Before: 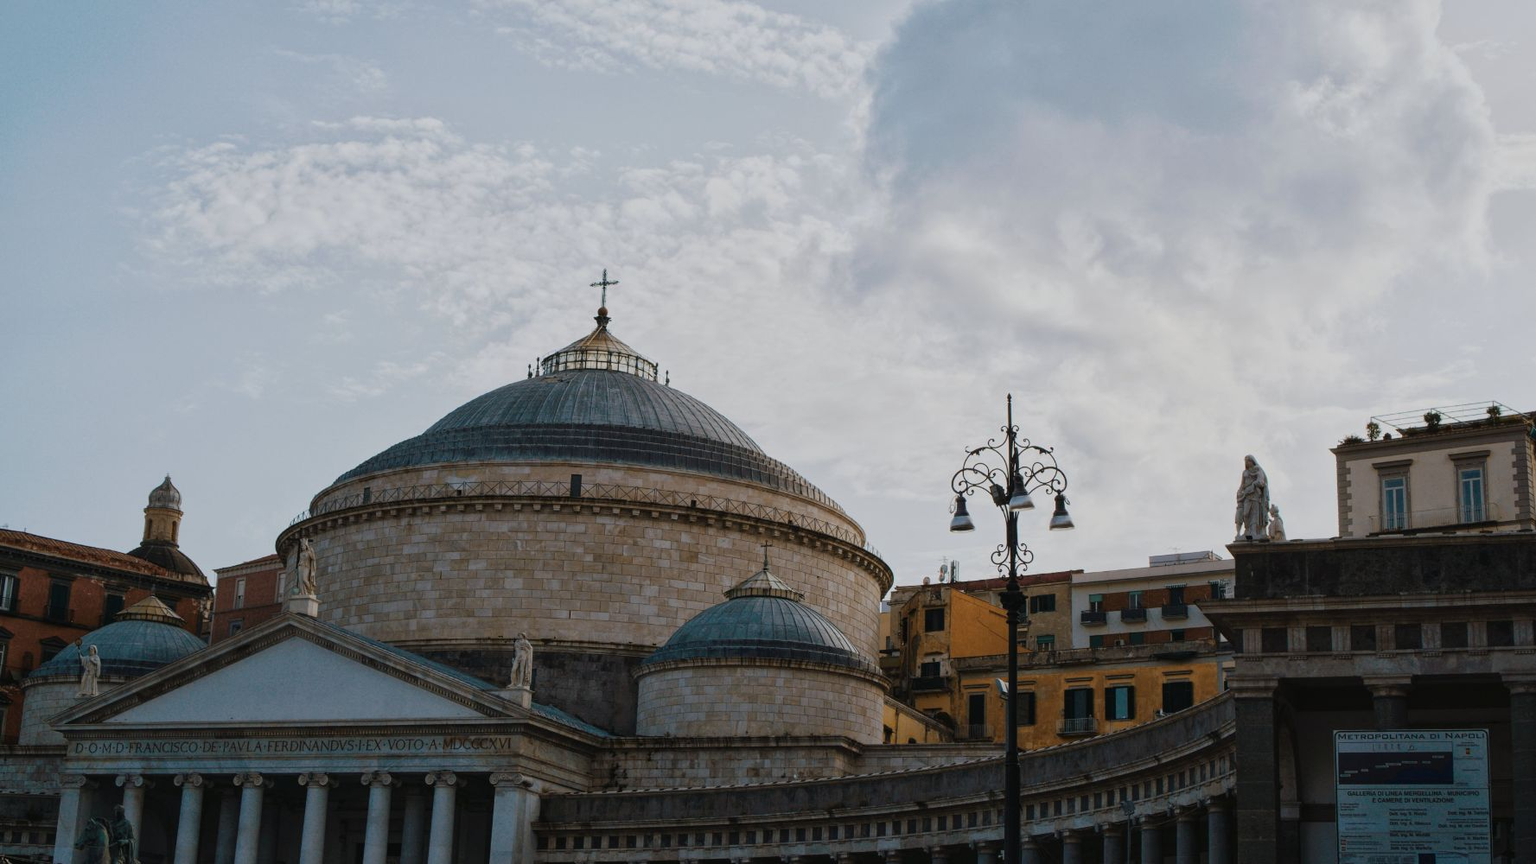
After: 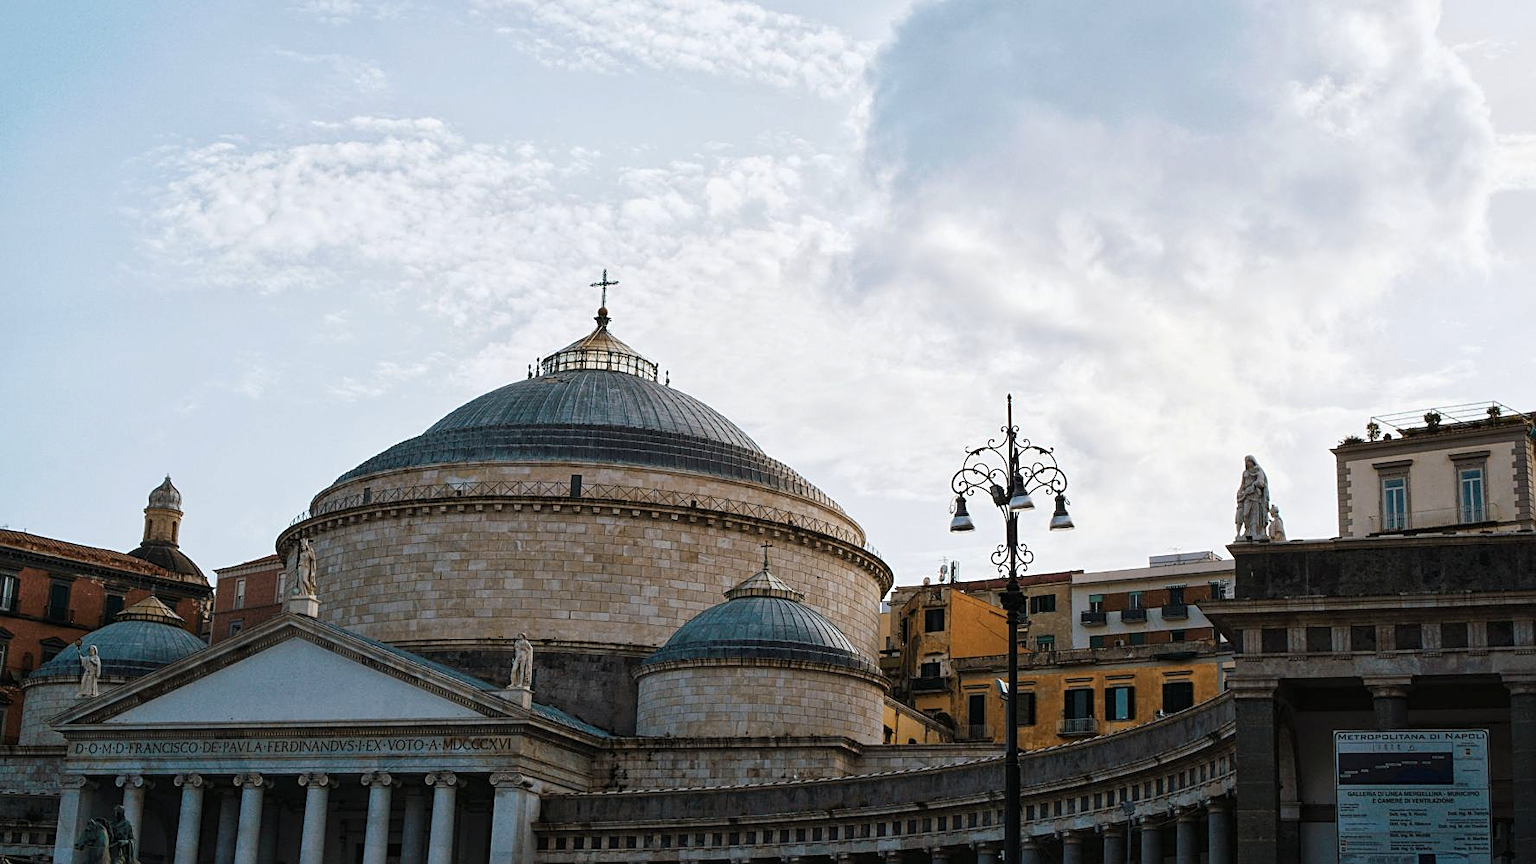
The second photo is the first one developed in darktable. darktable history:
levels: levels [0.016, 0.492, 0.969]
sharpen: on, module defaults
exposure: black level correction 0.001, exposure 0.5 EV, compensate exposure bias true, compensate highlight preservation false
